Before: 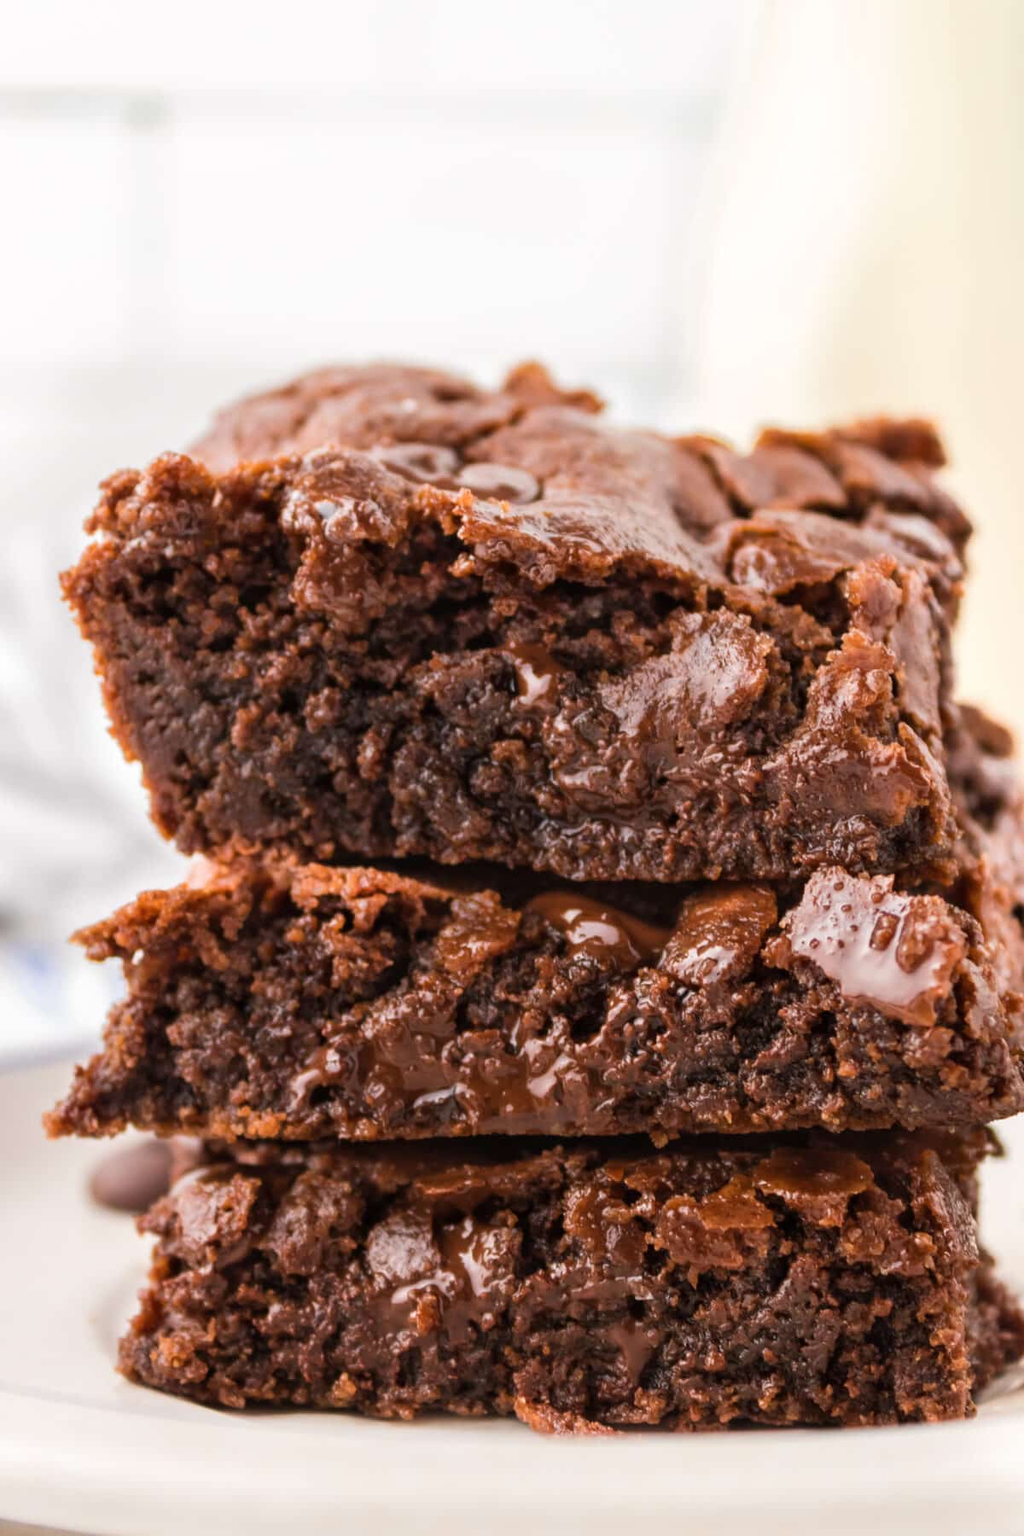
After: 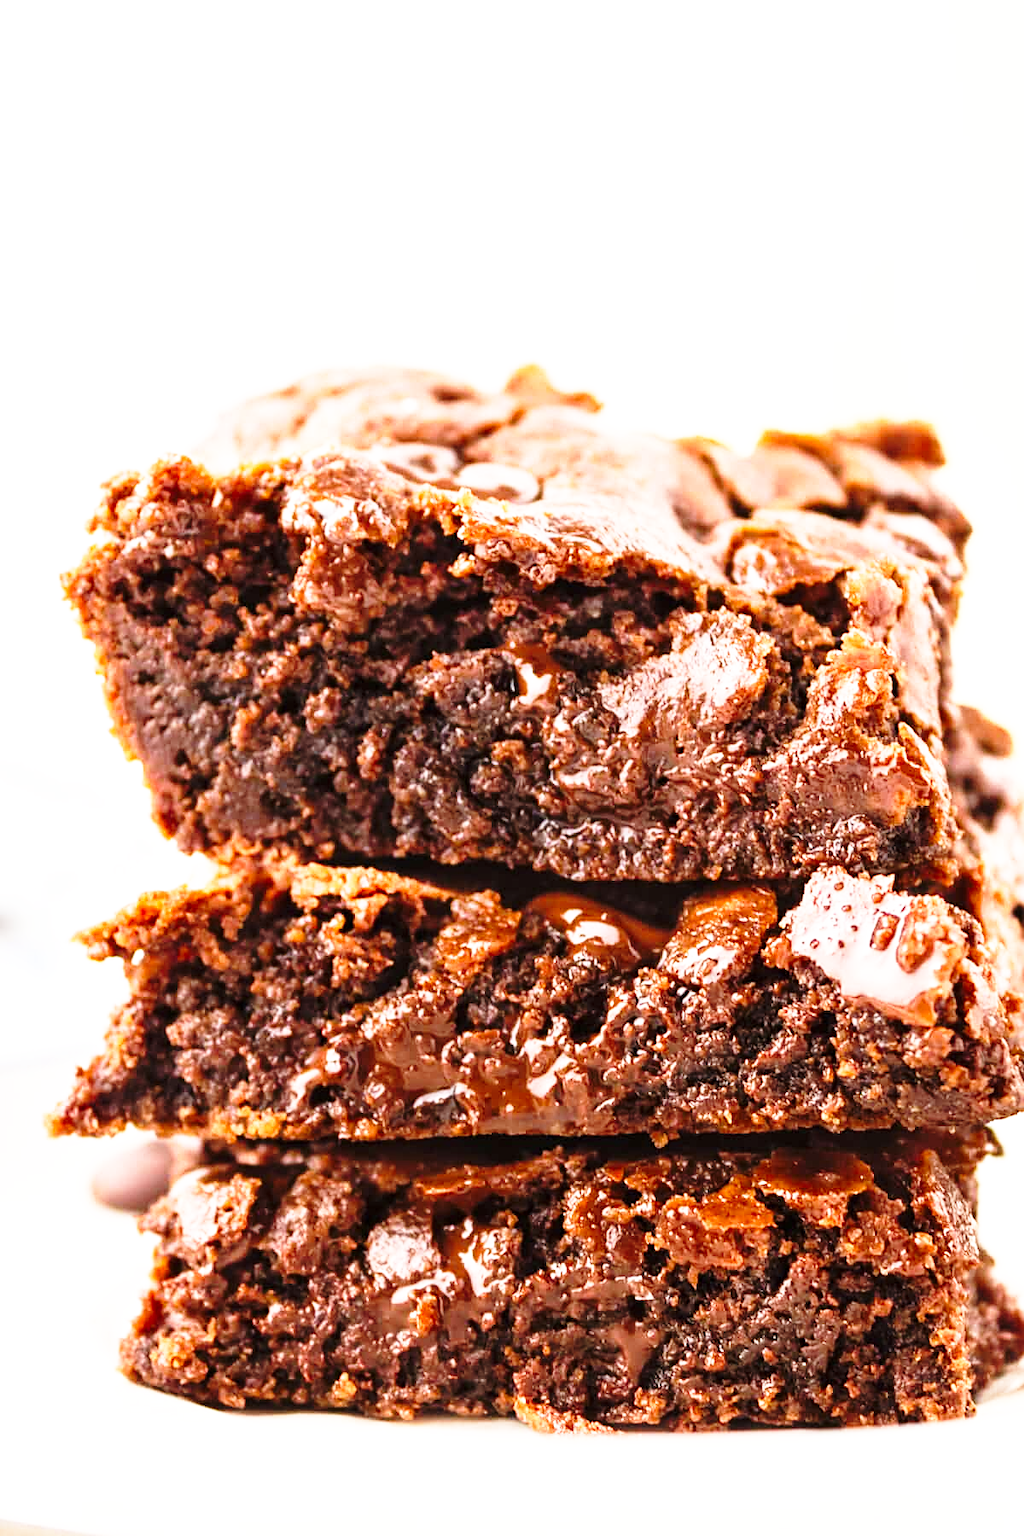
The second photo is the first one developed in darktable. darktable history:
sharpen: on, module defaults
base curve: curves: ch0 [(0, 0) (0.026, 0.03) (0.109, 0.232) (0.351, 0.748) (0.669, 0.968) (1, 1)], preserve colors none
vibrance: on, module defaults
exposure: exposure 0.4 EV, compensate highlight preservation false
